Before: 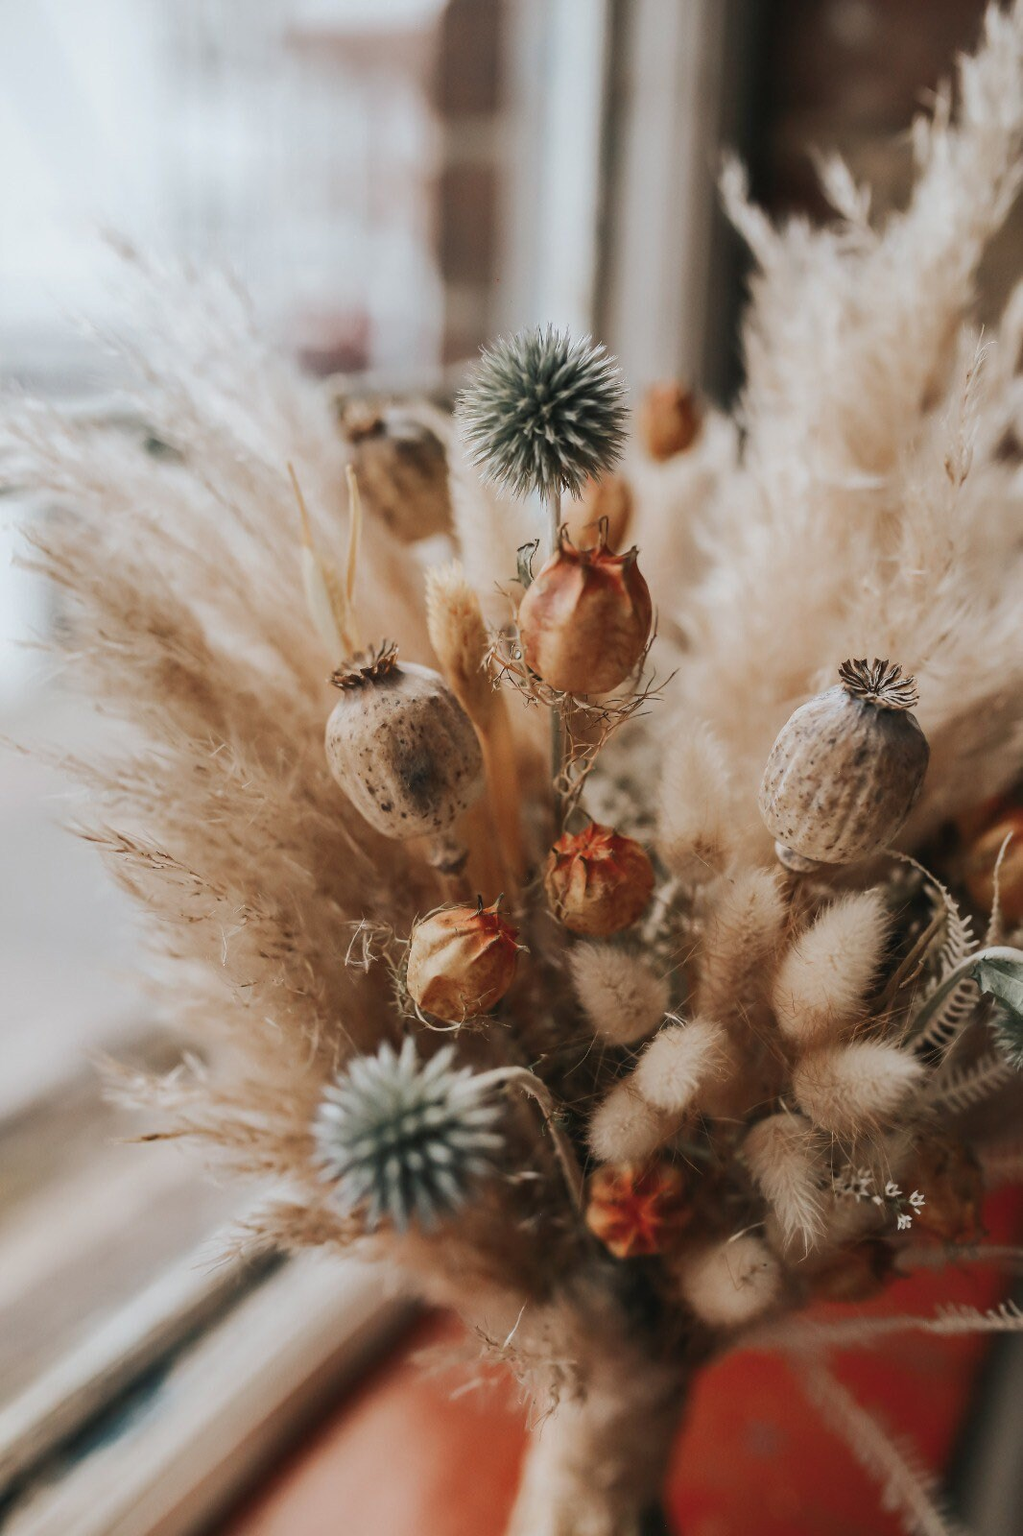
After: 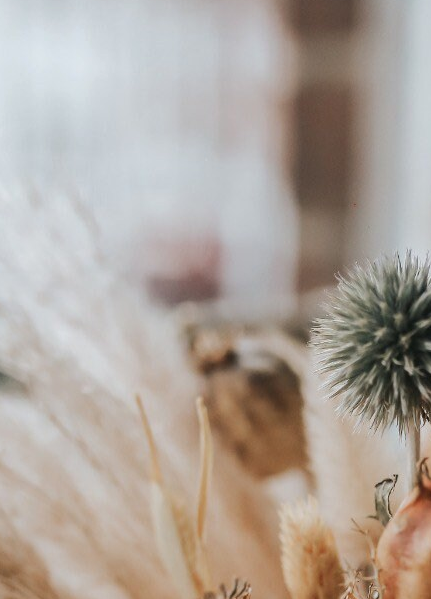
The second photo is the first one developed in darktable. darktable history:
crop: left 15.455%, top 5.454%, right 44.057%, bottom 57.086%
tone equalizer: edges refinement/feathering 500, mask exposure compensation -1.57 EV, preserve details no
